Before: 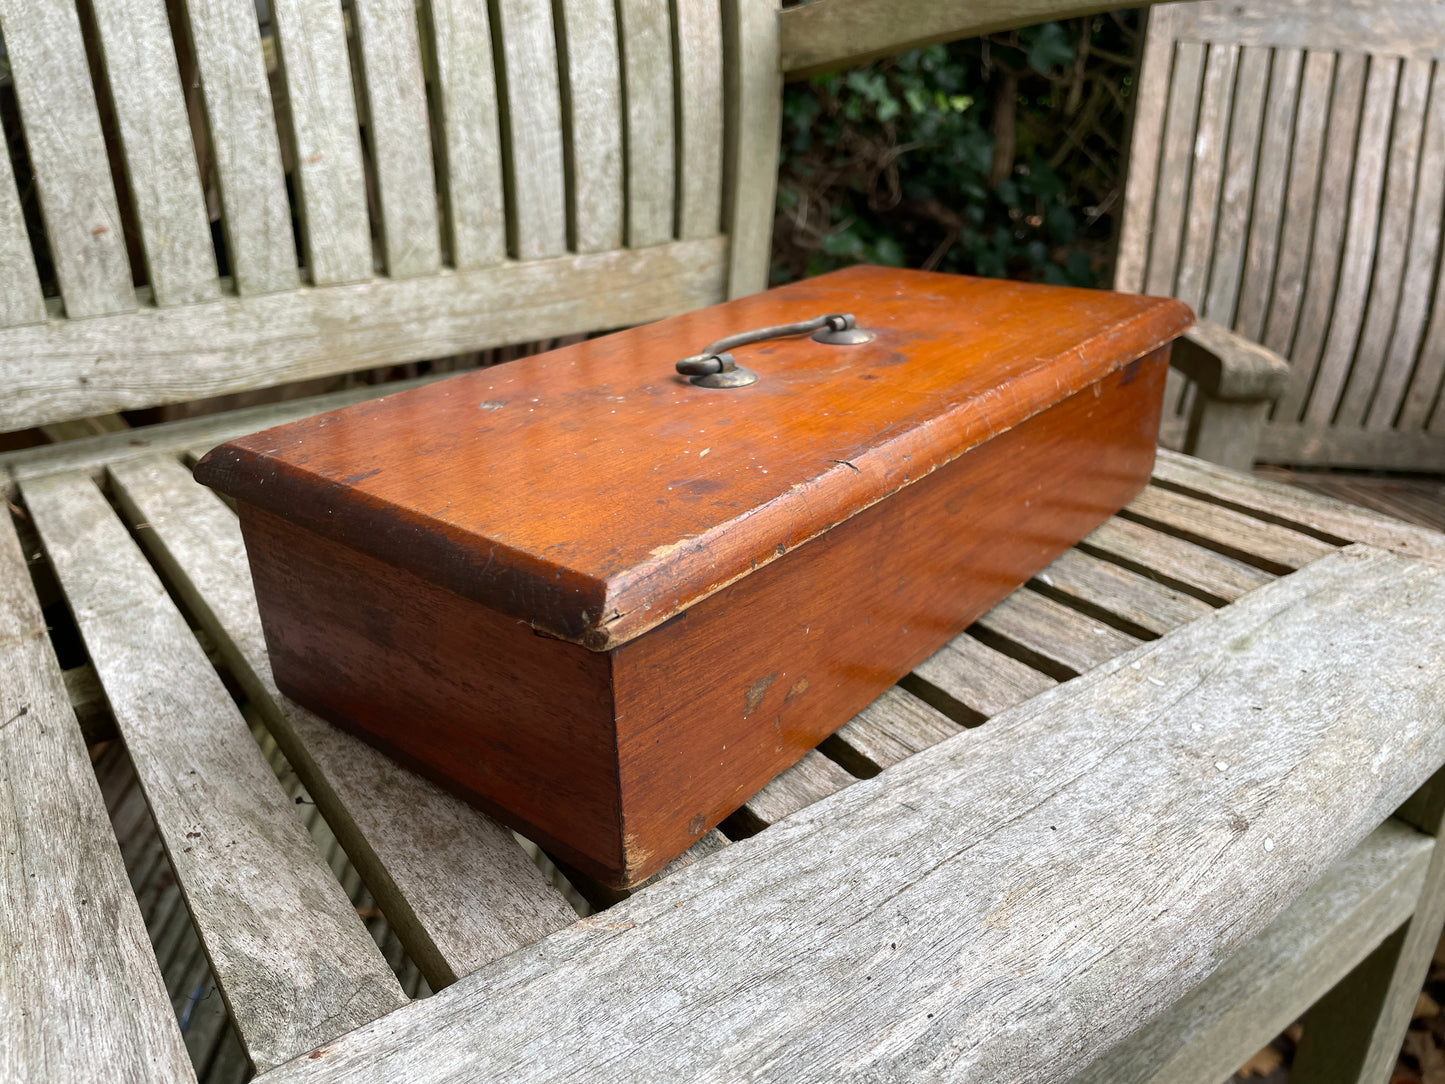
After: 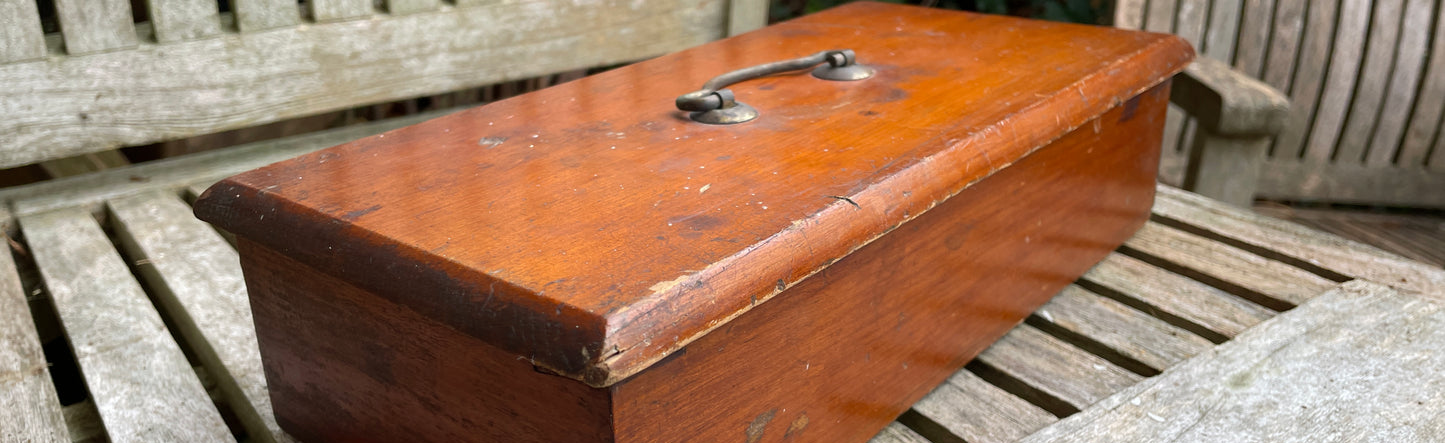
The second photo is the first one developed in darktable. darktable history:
shadows and highlights: radius 127.88, shadows 21.14, highlights -21.39, low approximation 0.01
crop and rotate: top 24.378%, bottom 34.689%
